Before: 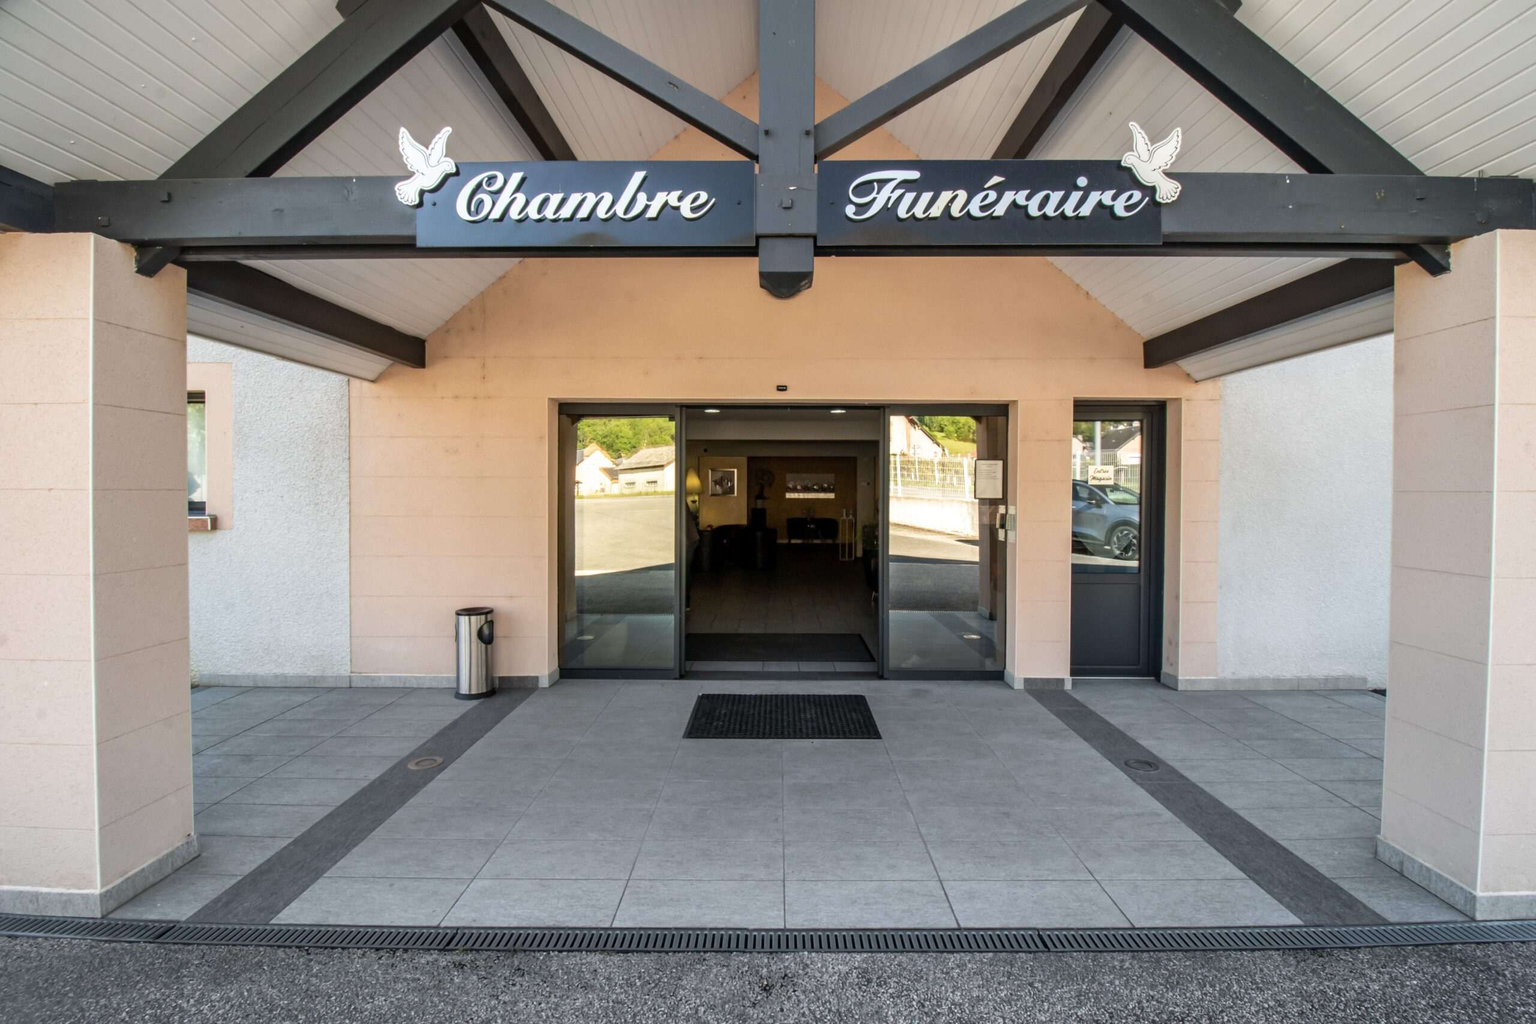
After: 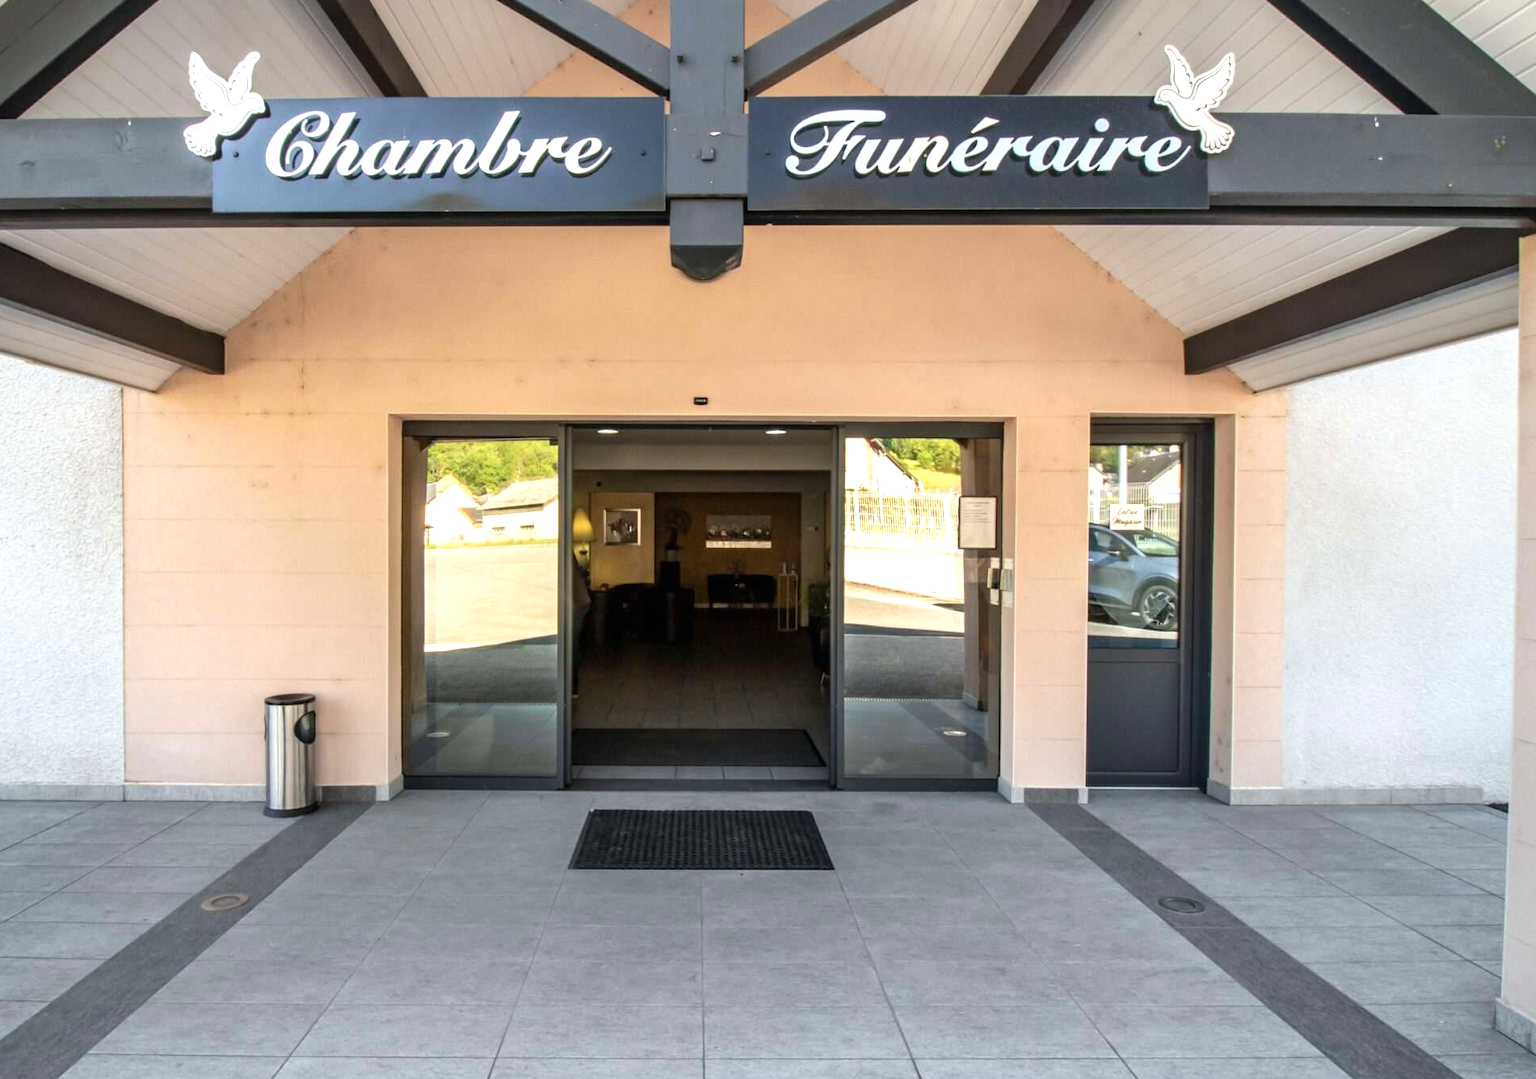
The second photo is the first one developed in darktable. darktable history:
exposure: black level correction 0, exposure 0.5 EV, compensate exposure bias true, compensate highlight preservation false
crop: left 16.768%, top 8.653%, right 8.362%, bottom 12.485%
